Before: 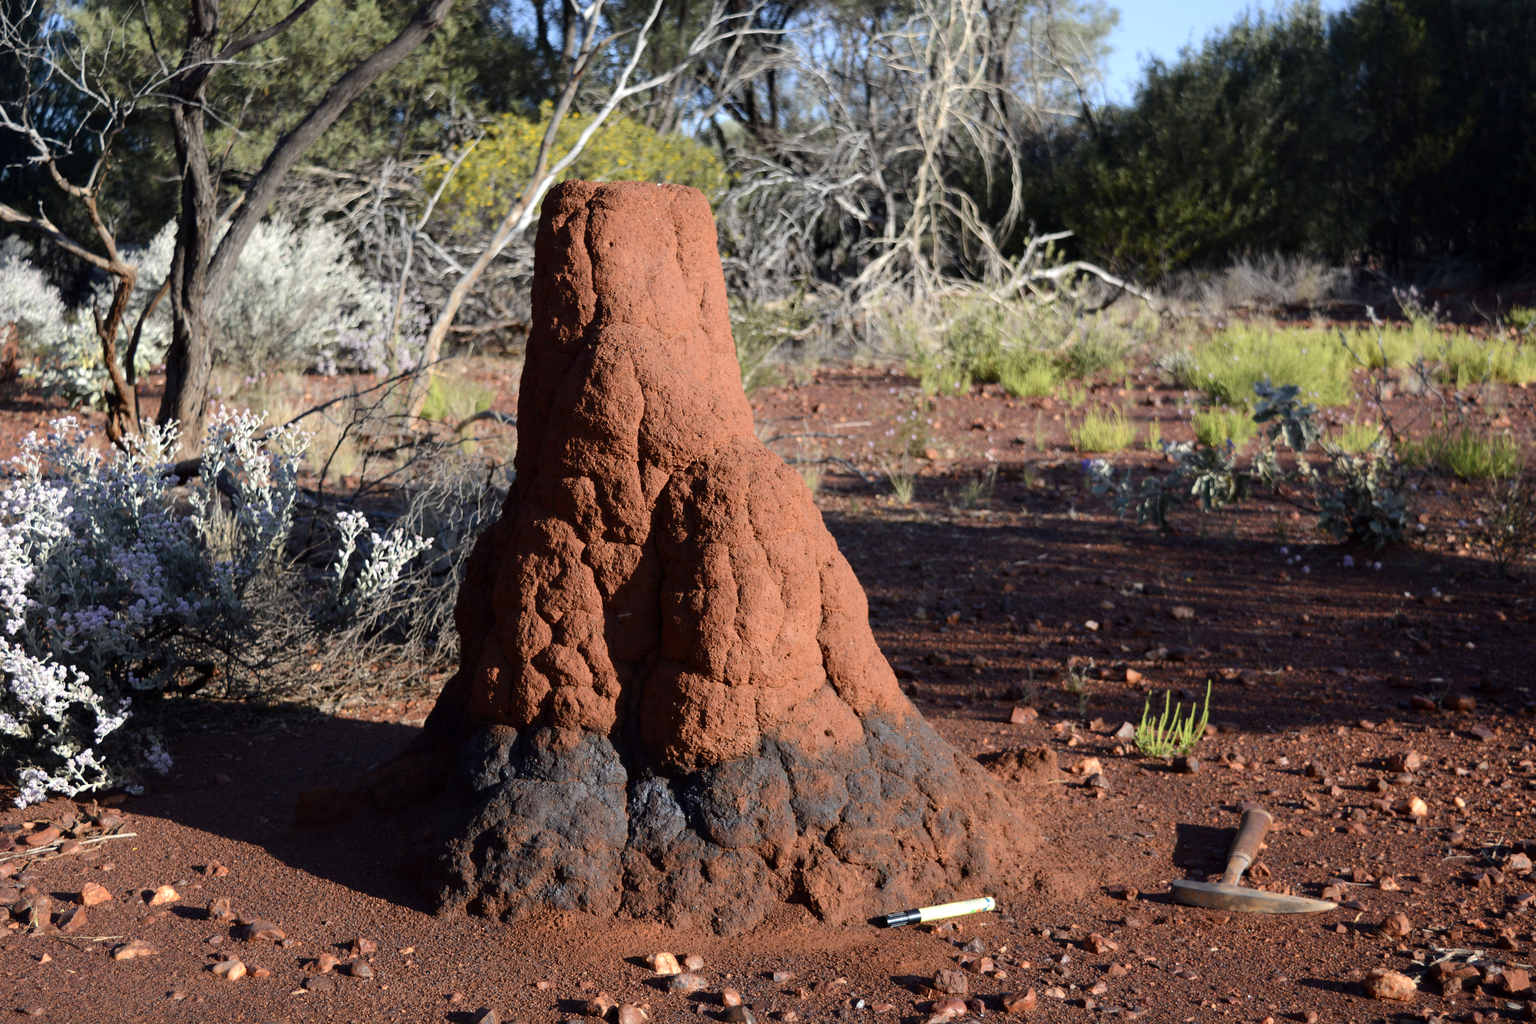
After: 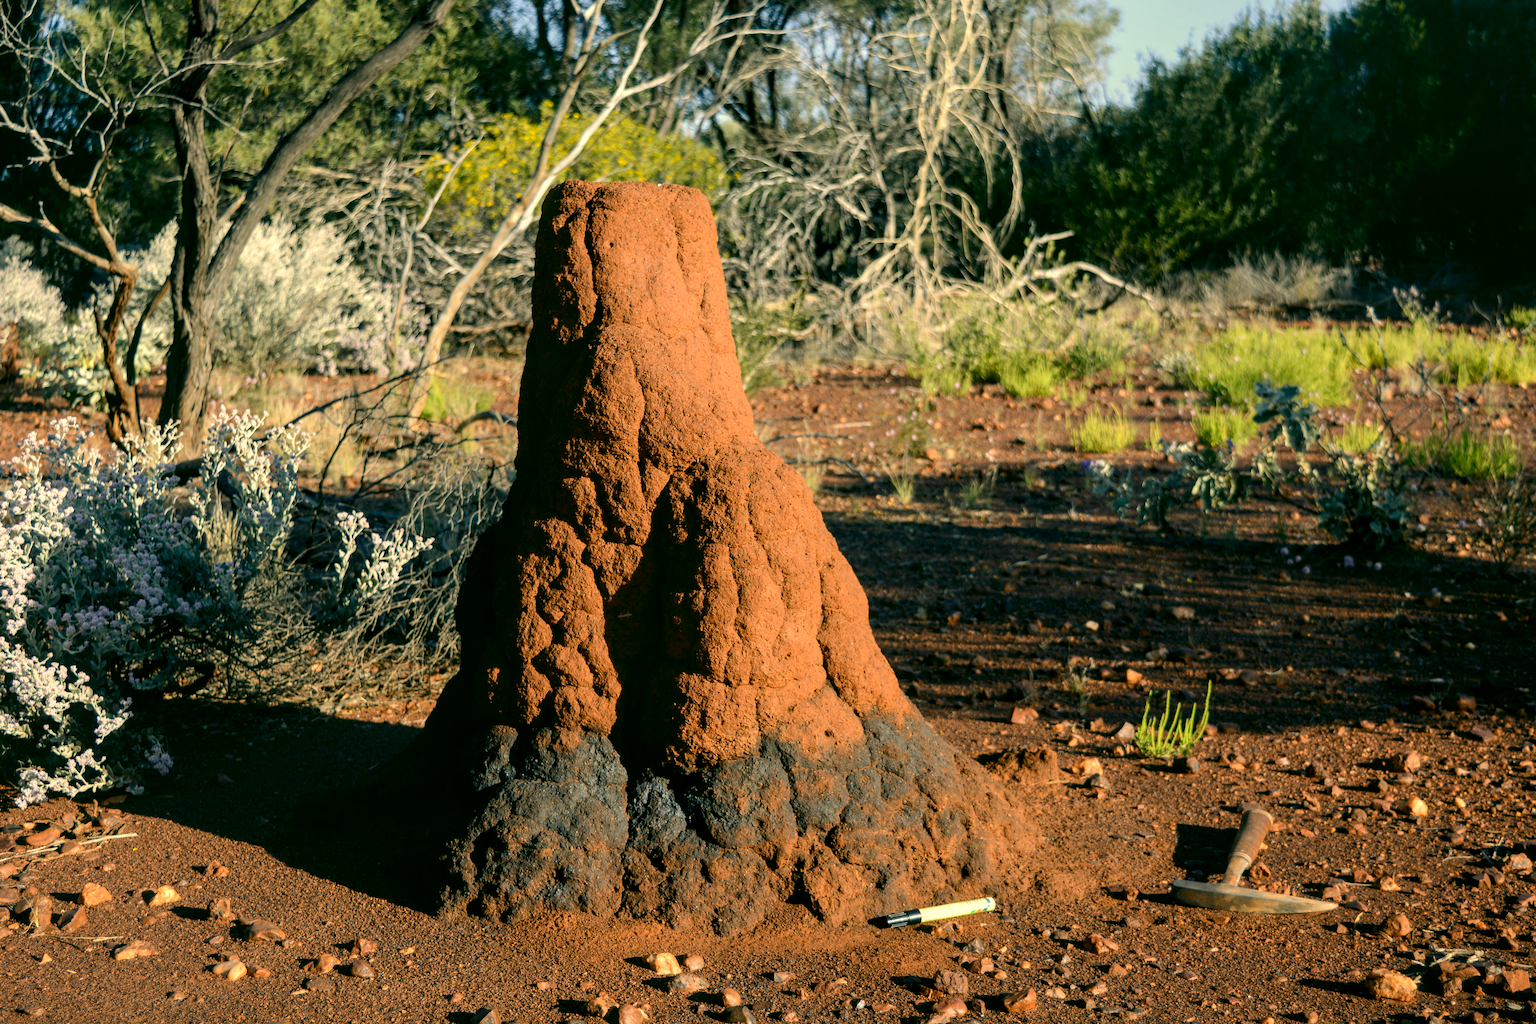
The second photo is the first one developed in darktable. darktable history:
local contrast: on, module defaults
color correction: highlights a* 5.3, highlights b* 24.26, shadows a* -15.58, shadows b* 4.02
white balance: red 1, blue 1
